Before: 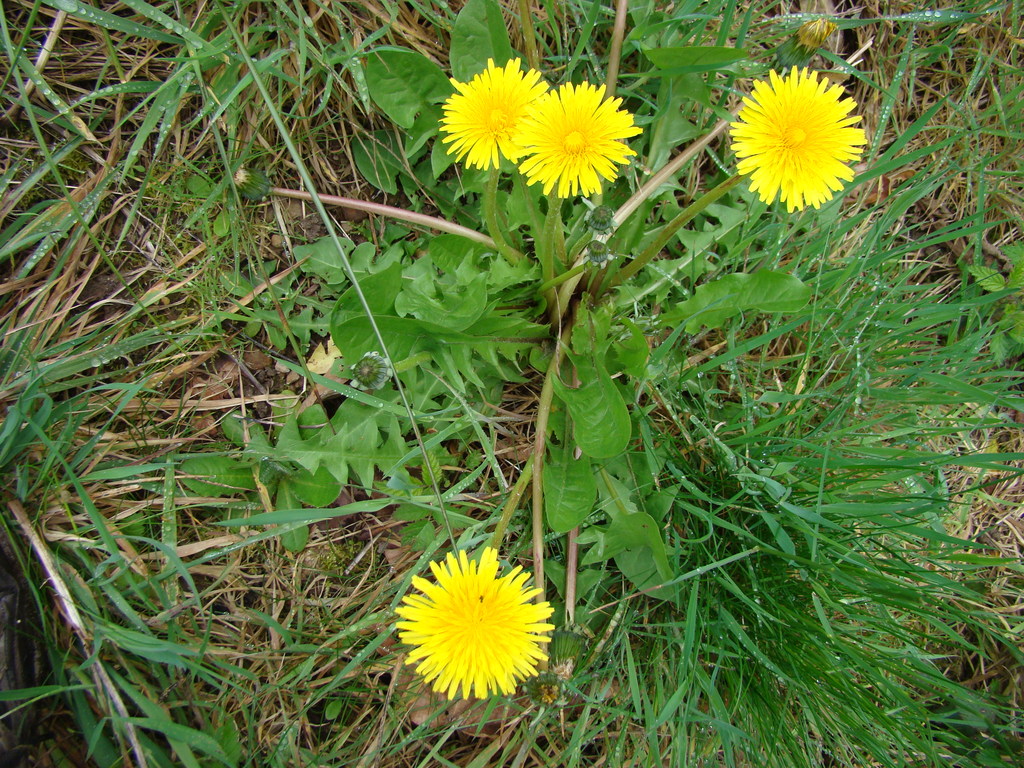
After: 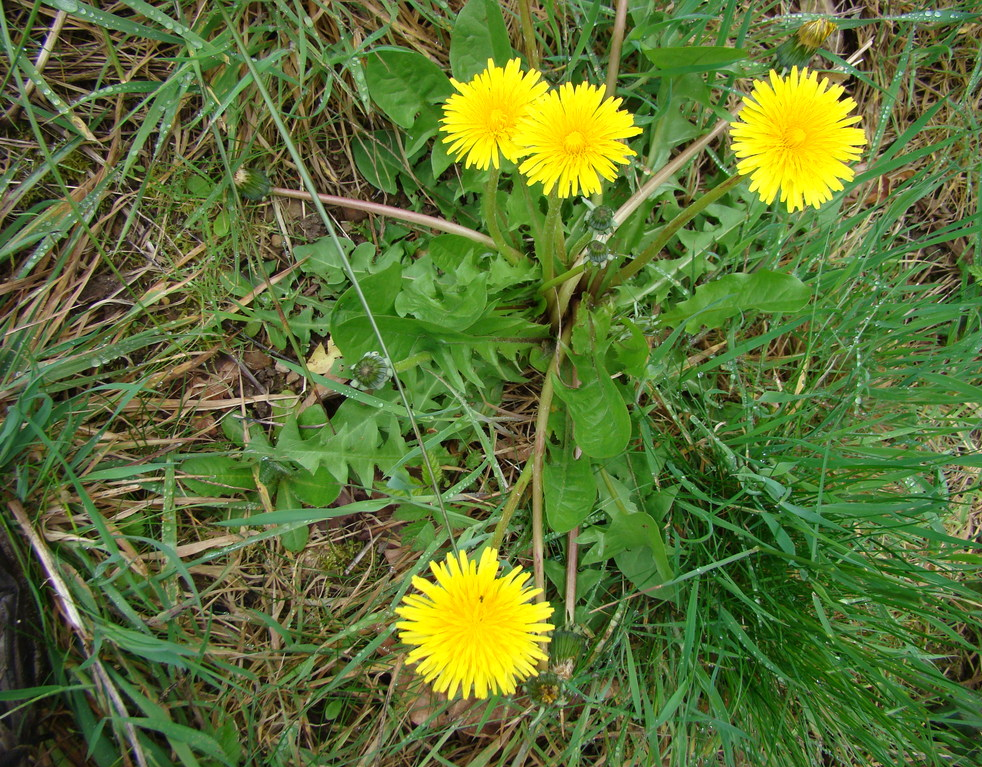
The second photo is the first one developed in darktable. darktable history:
crop: right 4.063%, bottom 0.036%
